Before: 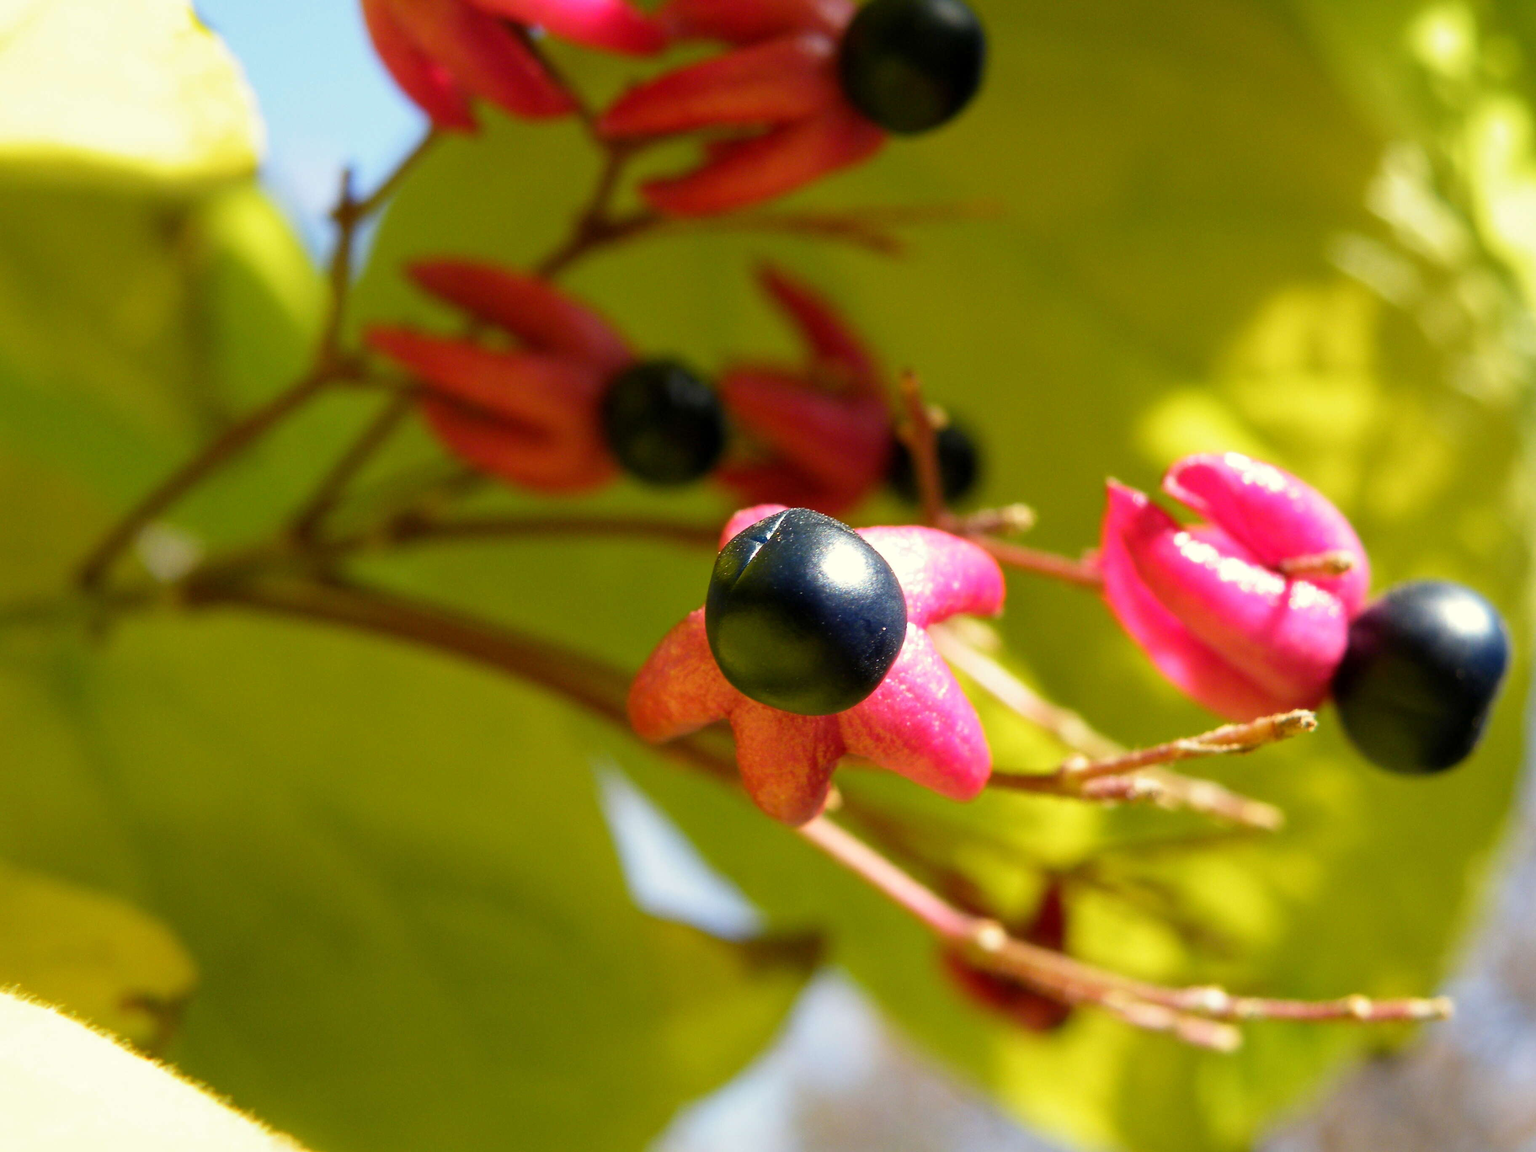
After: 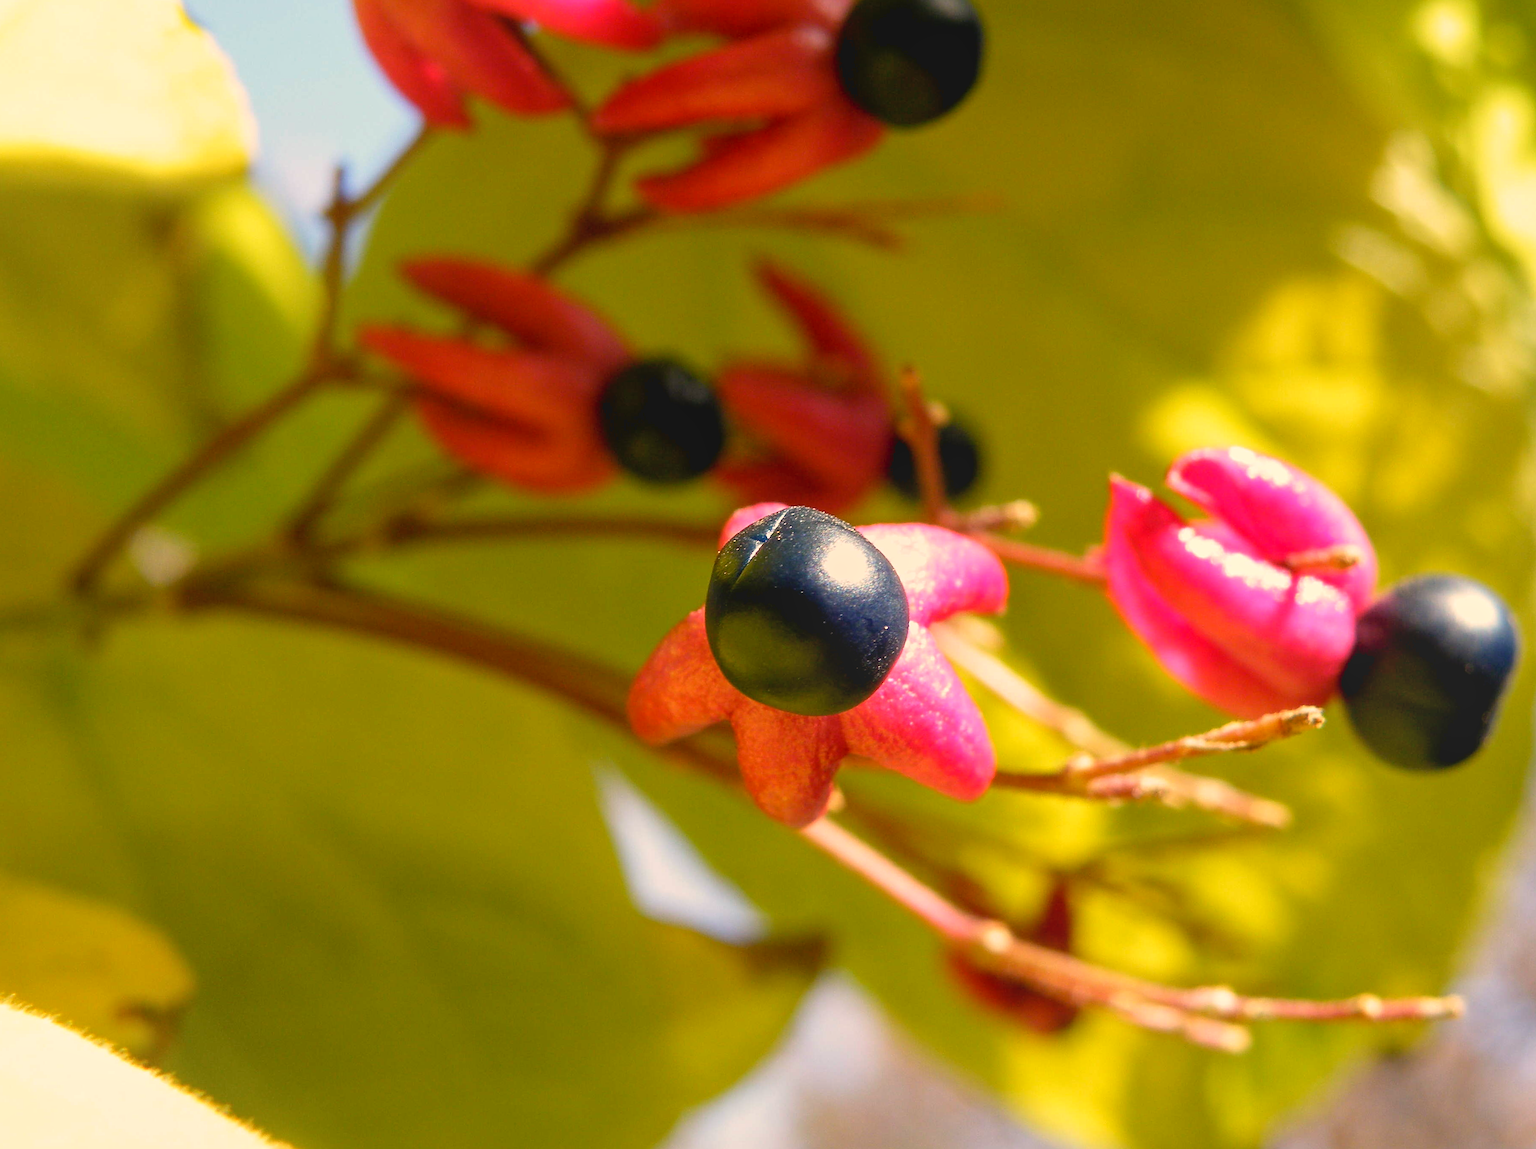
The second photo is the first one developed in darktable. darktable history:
white balance: red 1.127, blue 0.943
exposure: black level correction 0.004, exposure 0.014 EV, compensate highlight preservation false
rotate and perspective: rotation -0.45°, automatic cropping original format, crop left 0.008, crop right 0.992, crop top 0.012, crop bottom 0.988
local contrast: highlights 48%, shadows 0%, detail 100%
sharpen: on, module defaults
